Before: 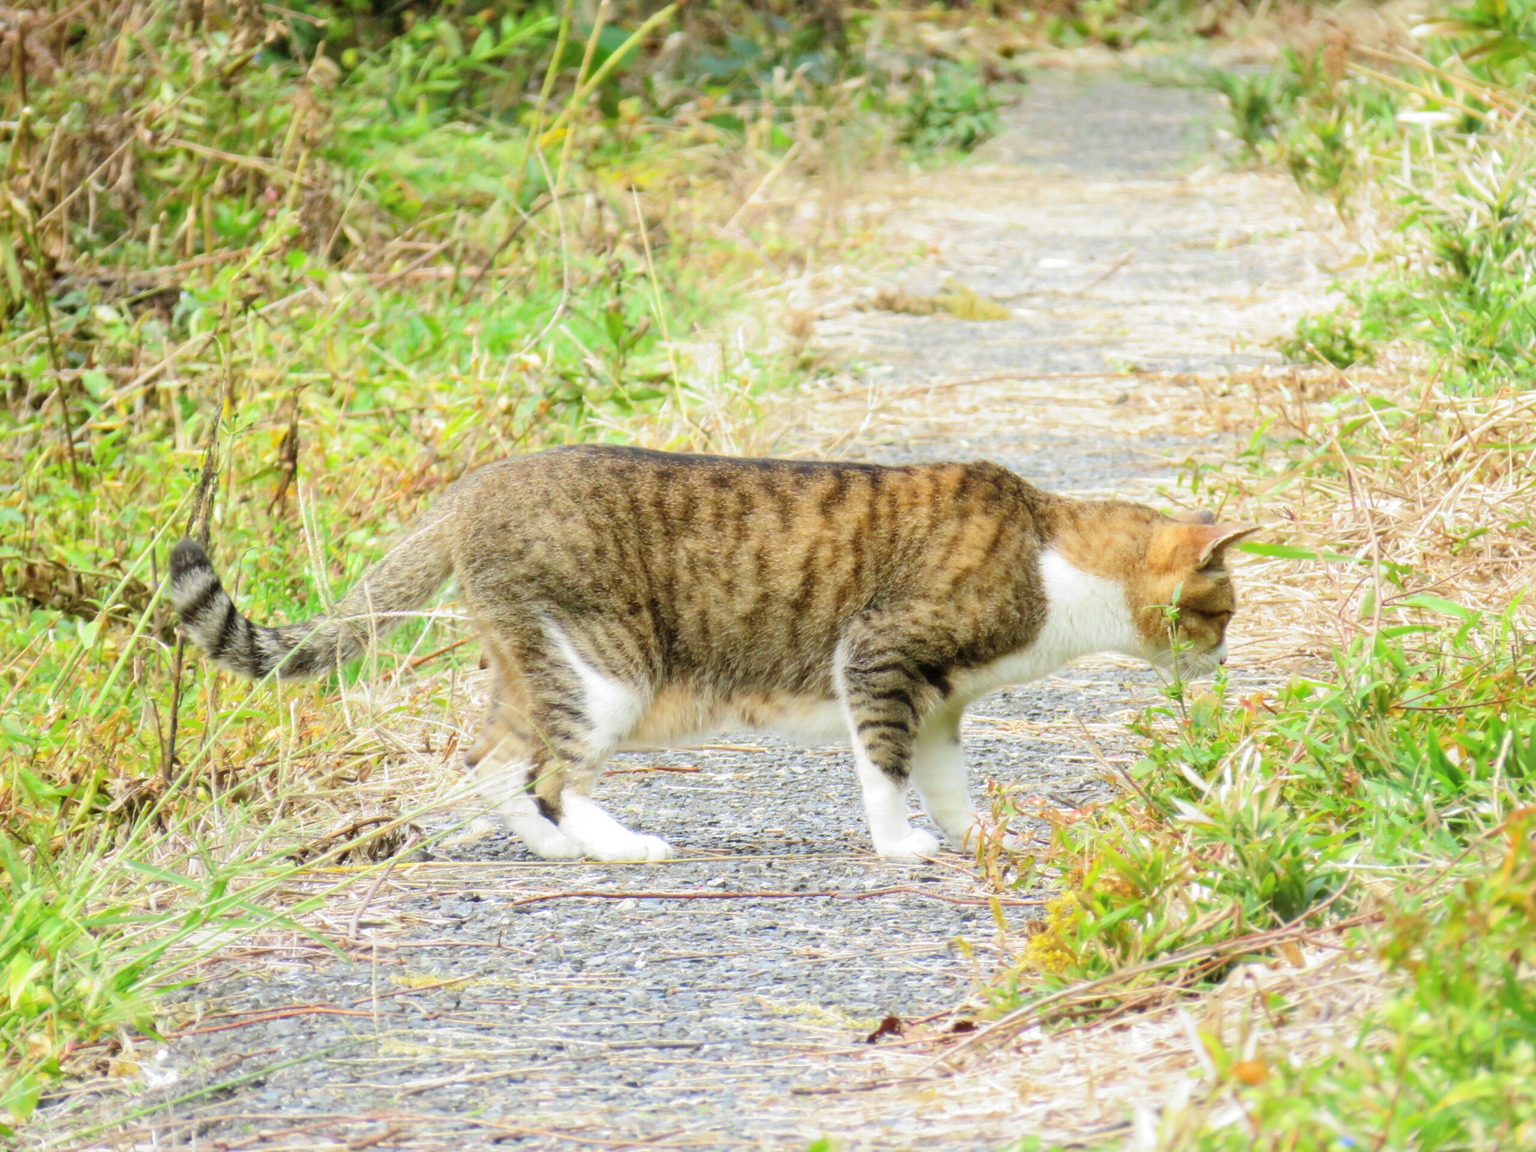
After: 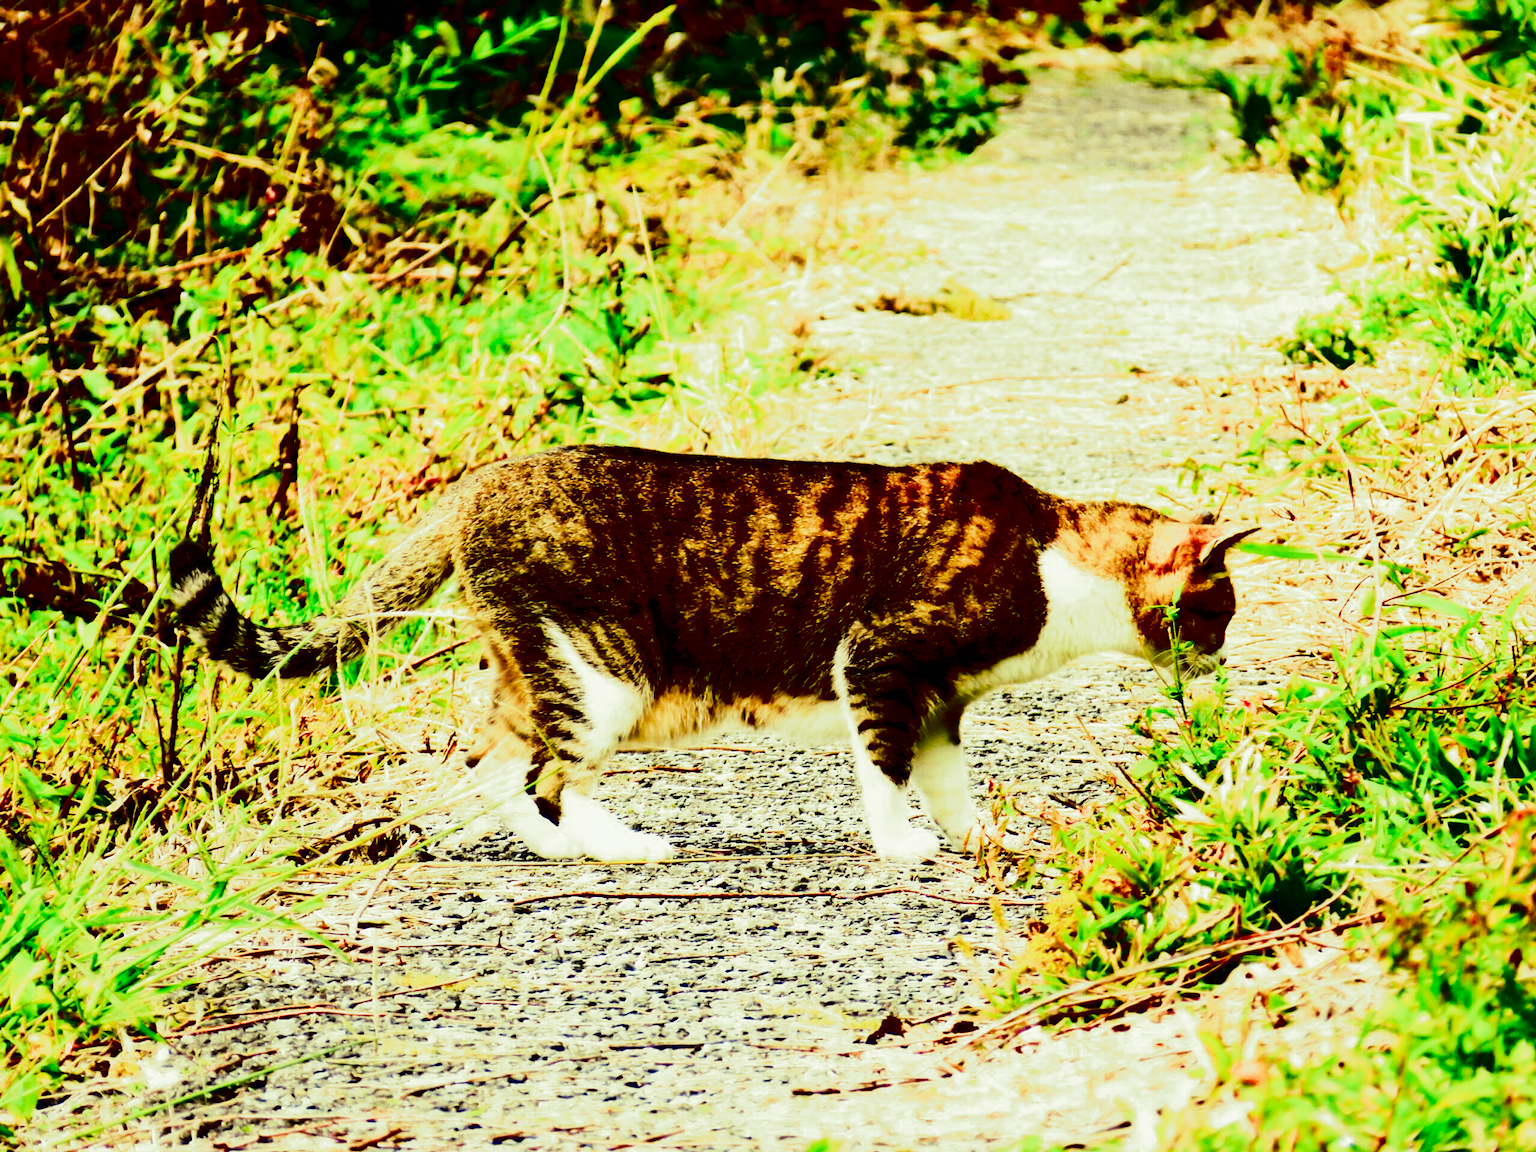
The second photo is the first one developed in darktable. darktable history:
base curve: curves: ch0 [(0, 0.02) (0.083, 0.036) (1, 1)], preserve colors none
split-toning: shadows › hue 290.82°, shadows › saturation 0.34, highlights › saturation 0.38, balance 0, compress 50%
contrast brightness saturation: contrast 0.77, brightness -1, saturation 1
white balance: red 1.045, blue 0.932
